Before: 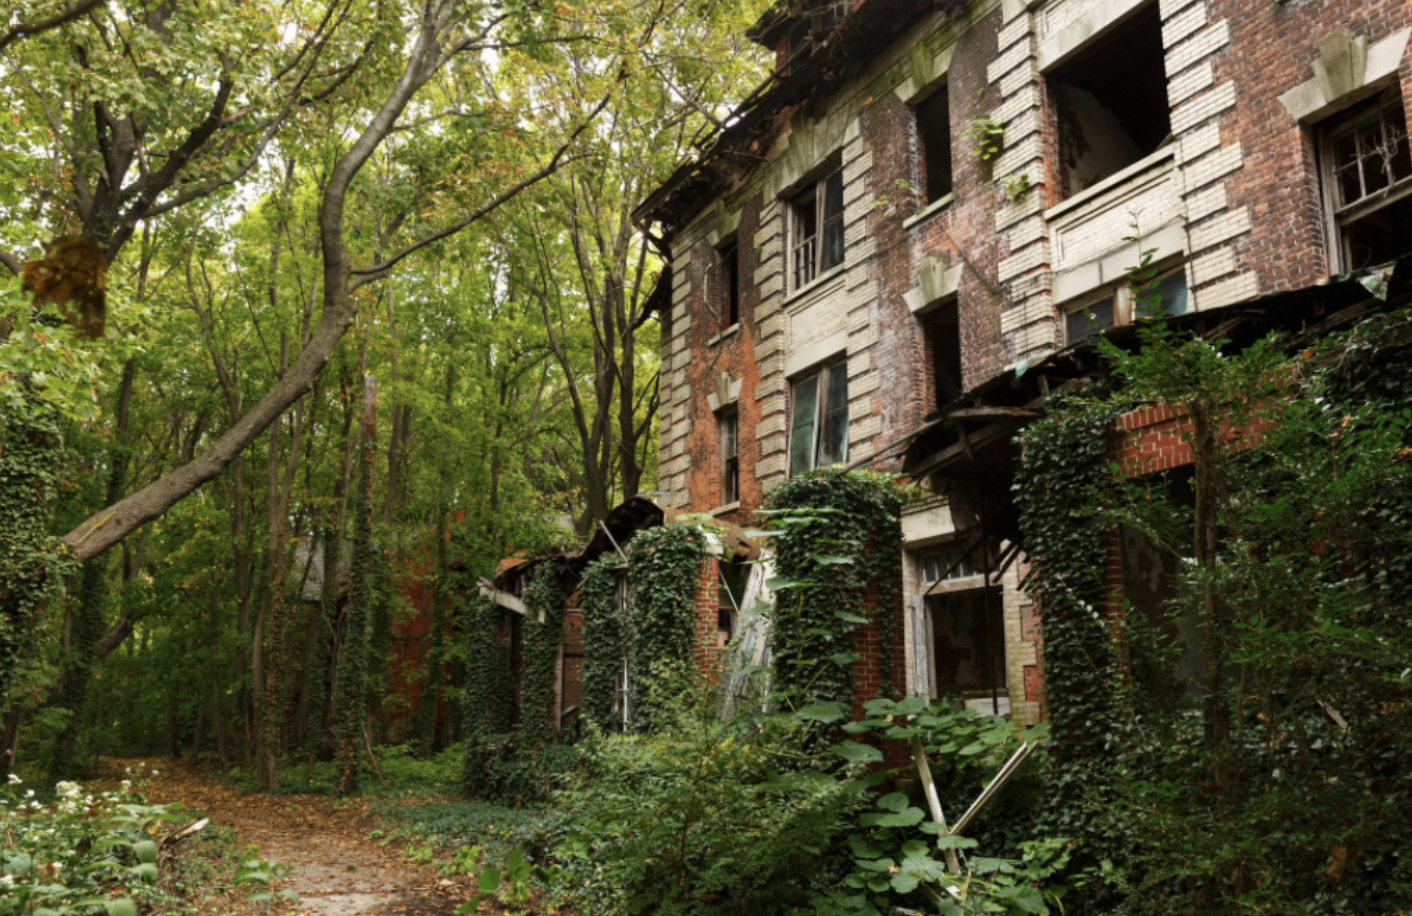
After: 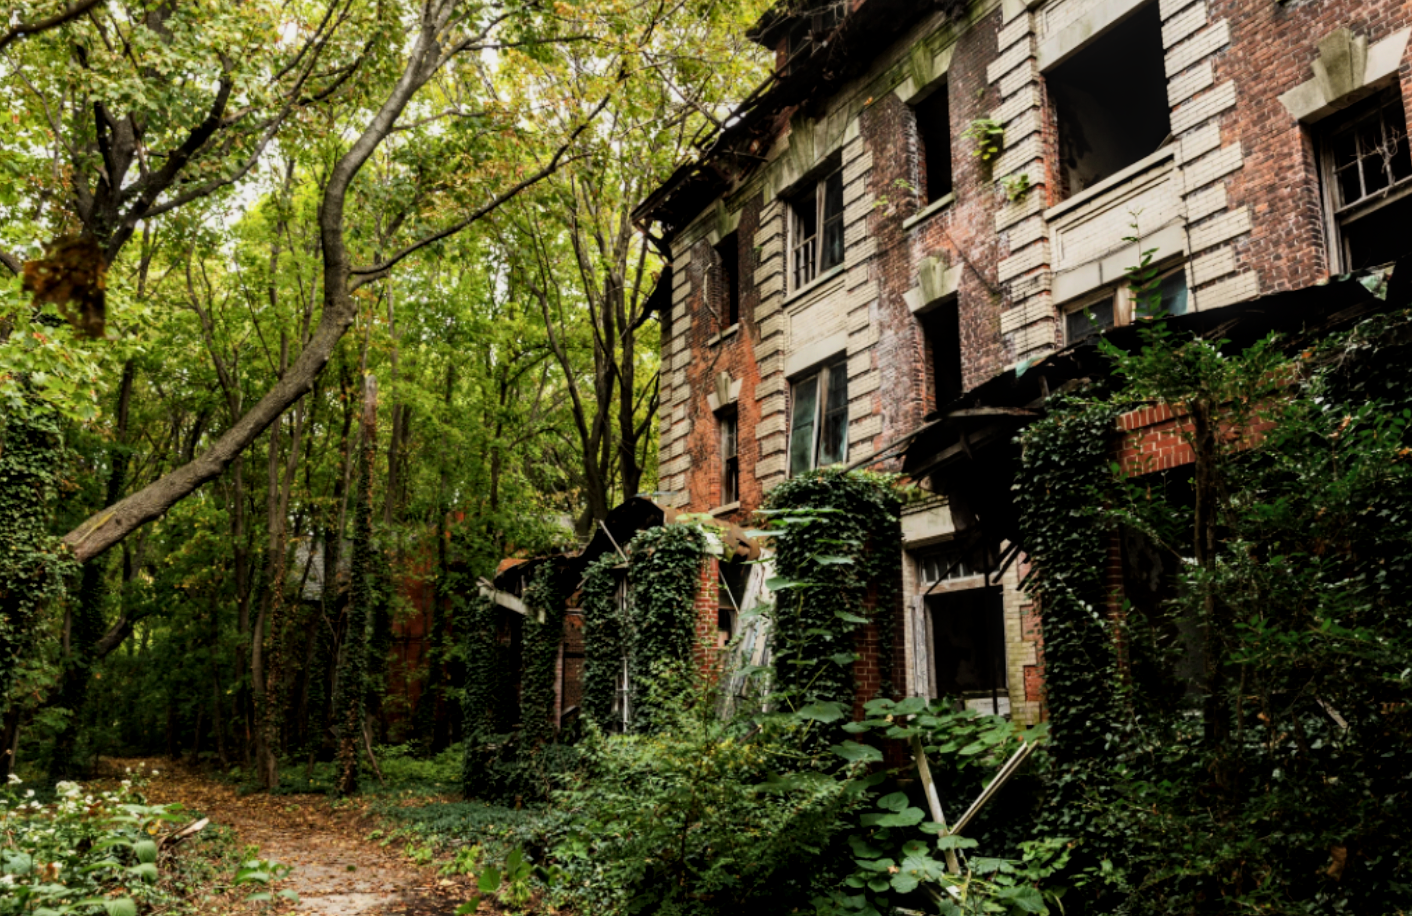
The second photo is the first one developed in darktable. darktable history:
local contrast: on, module defaults
filmic rgb: black relative exposure -16 EV, white relative exposure 5.31 EV, hardness 5.93, contrast 1.251, color science v6 (2022)
